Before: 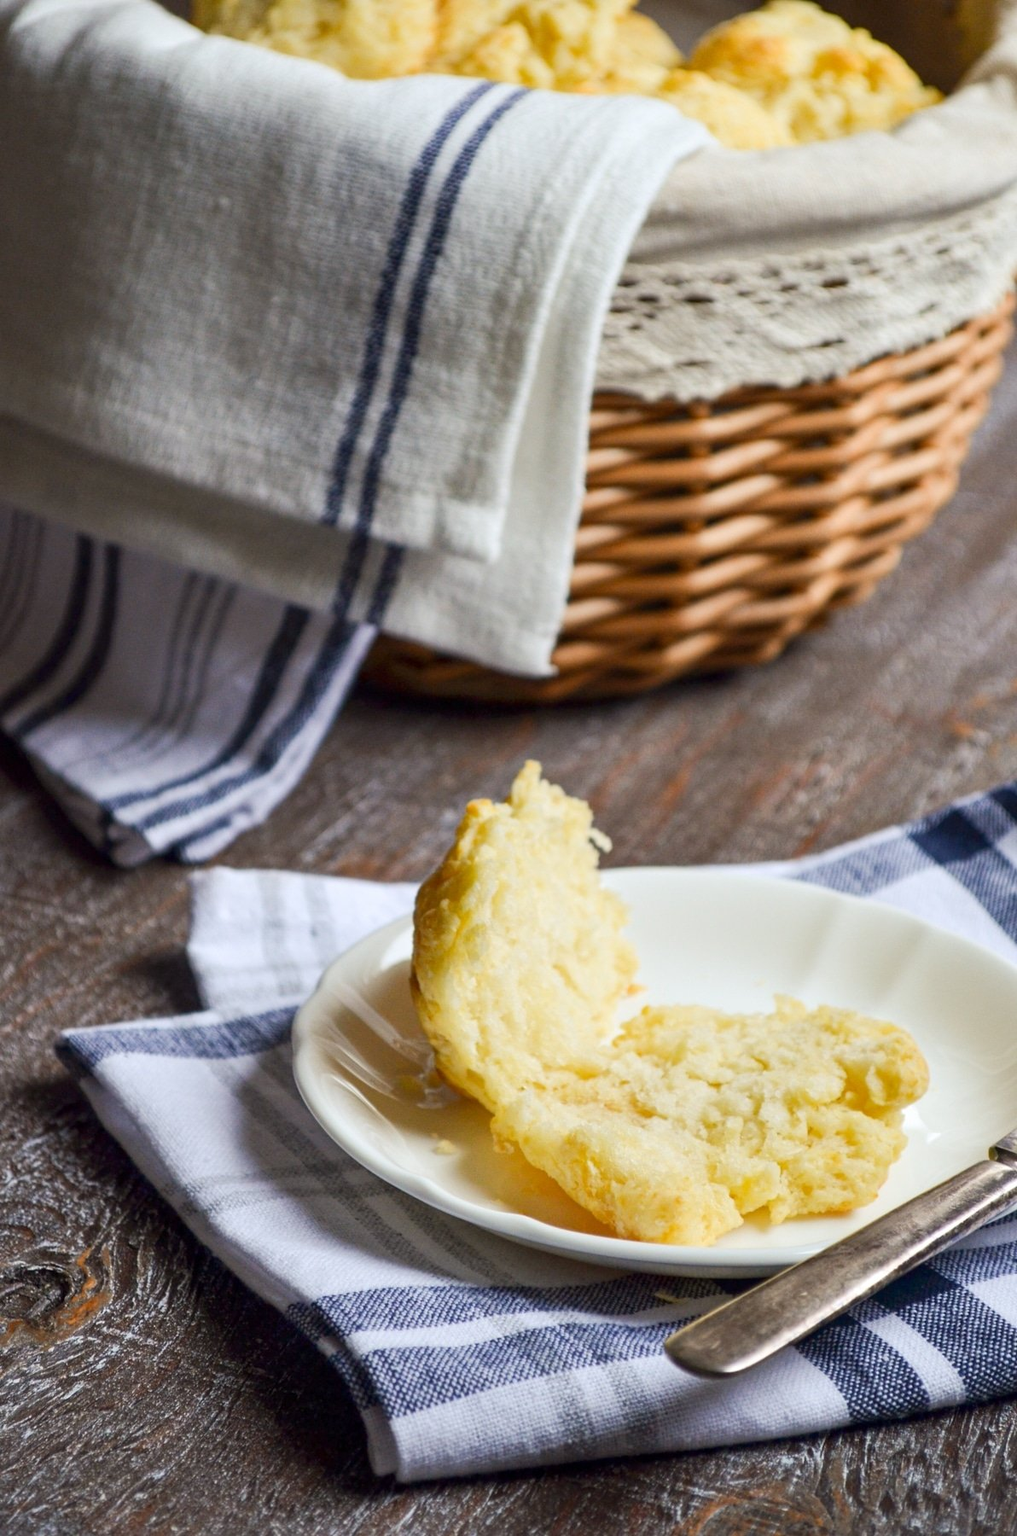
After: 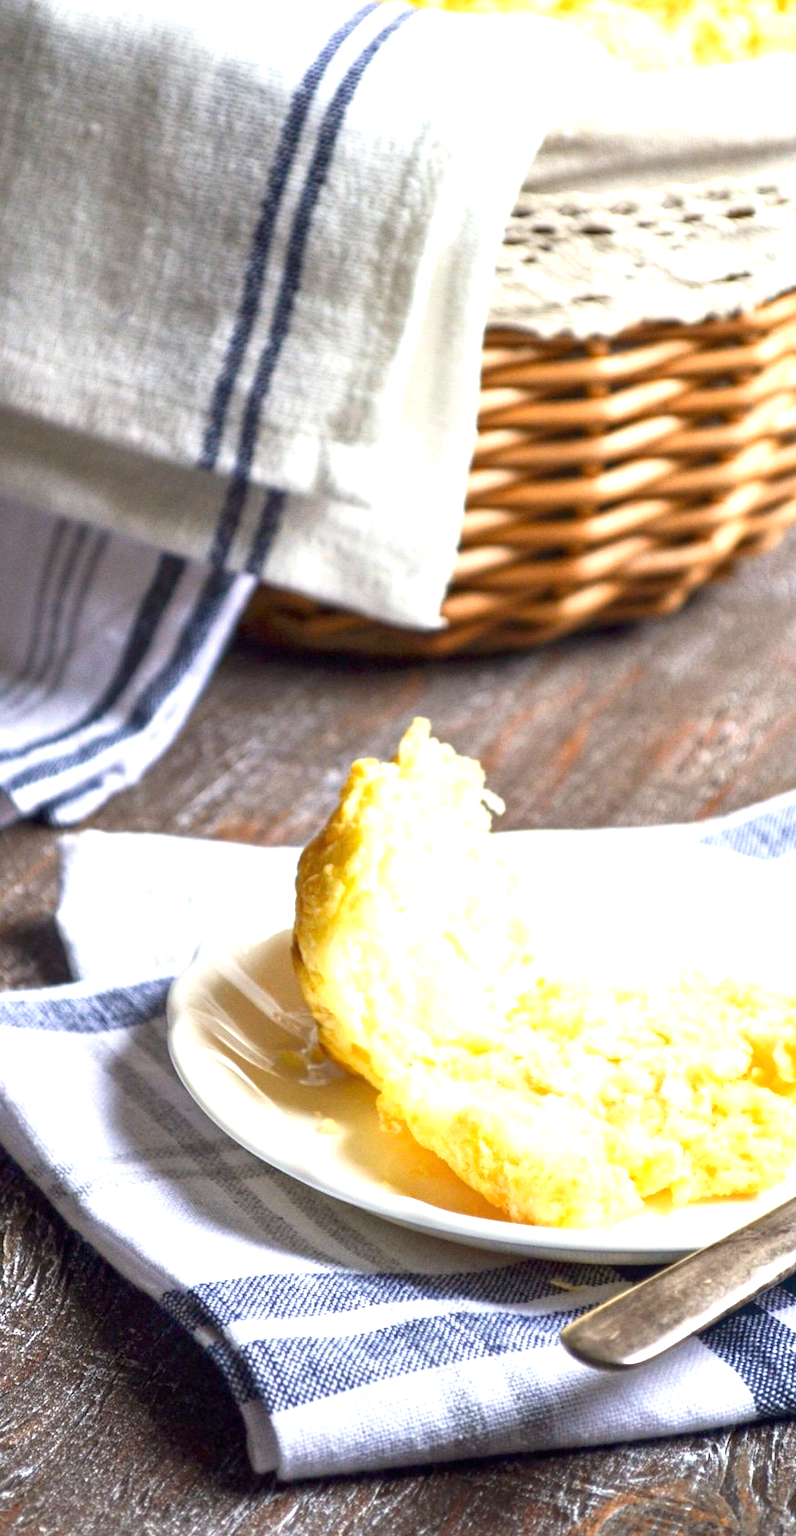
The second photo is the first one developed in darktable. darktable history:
crop and rotate: left 13.201%, top 5.285%, right 12.615%
exposure: black level correction 0, exposure 1.098 EV, compensate exposure bias true, compensate highlight preservation false
